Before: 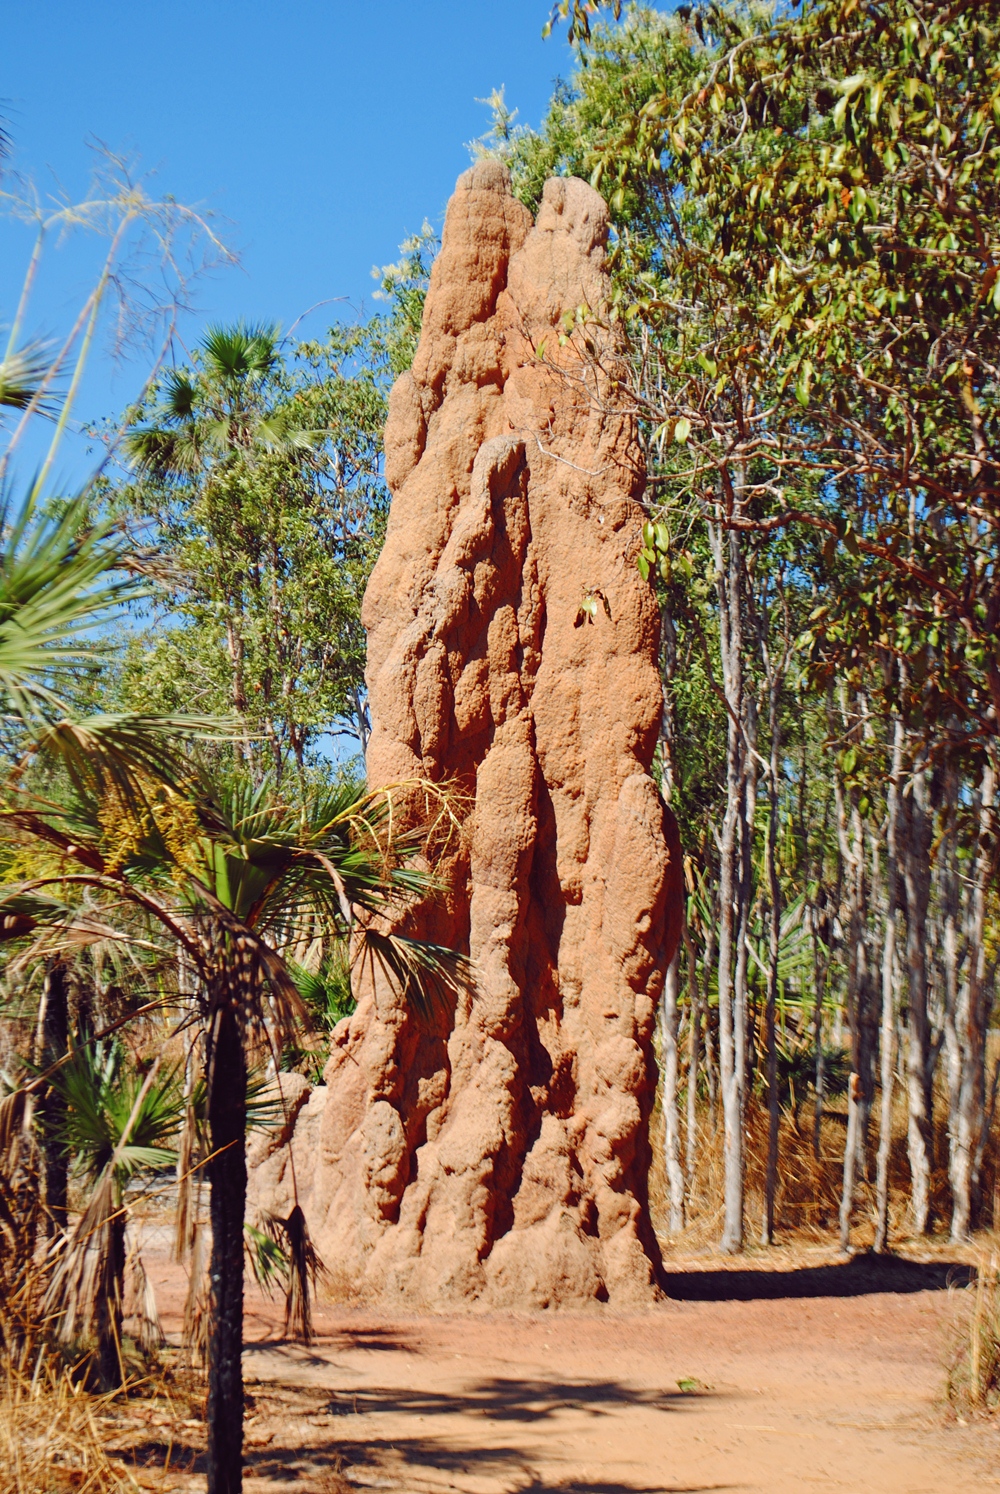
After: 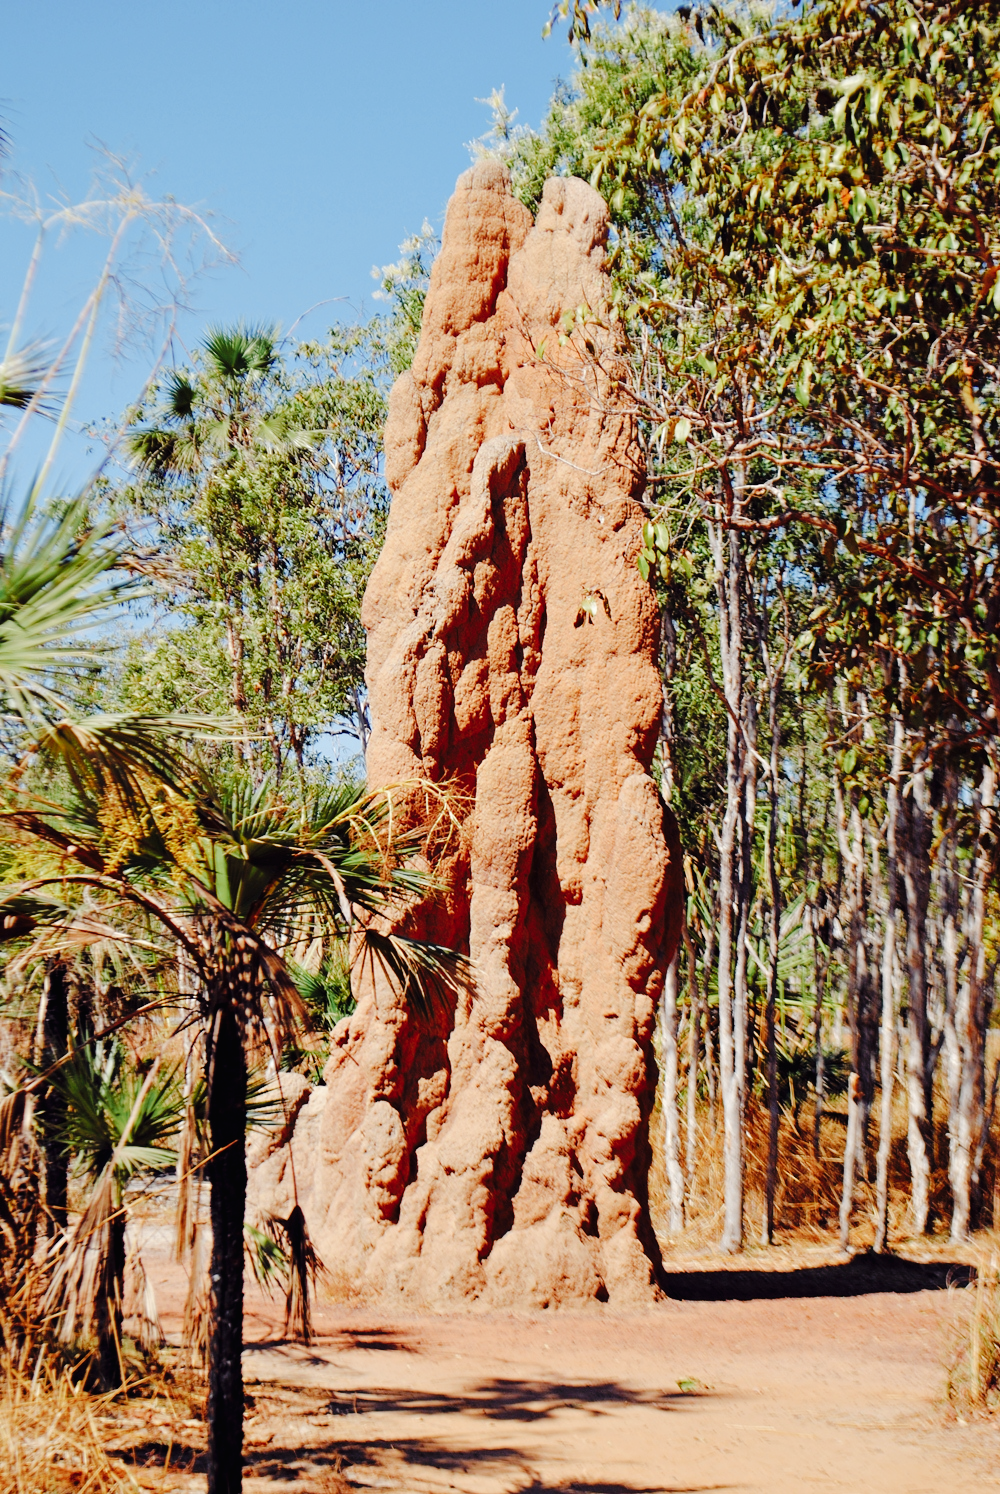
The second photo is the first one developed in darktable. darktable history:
tone curve: curves: ch0 [(0, 0) (0.003, 0.013) (0.011, 0.012) (0.025, 0.011) (0.044, 0.016) (0.069, 0.029) (0.1, 0.045) (0.136, 0.074) (0.177, 0.123) (0.224, 0.207) (0.277, 0.313) (0.335, 0.414) (0.399, 0.509) (0.468, 0.599) (0.543, 0.663) (0.623, 0.728) (0.709, 0.79) (0.801, 0.854) (0.898, 0.925) (1, 1)], preserve colors none
color look up table: target L [93.7, 89.81, 87.77, 86.02, 73.9, 70.68, 59.47, 60.21, 61.85, 37.8, 39.74, 21.94, 200.34, 101.25, 86.28, 76.6, 67.55, 57.05, 51.89, 48.13, 46.56, 41.58, 38.69, 30.31, 27.96, 15.21, 84.47, 84.05, 72.49, 71.73, 70.13, 67.58, 56.91, 55.73, 52.73, 40.12, 37.58, 35.92, 27.37, 28.44, 14, 4.192, 83.68, 79.82, 74.41, 66.34, 44.29, 22.6, 2.478], target a [-8.652, -17.88, -24.24, -27.35, -1.903, -33.17, -42.57, -23.37, -20.81, -25.4, -6.391, -14.59, 0, 0, -4.346, 25.27, 39.2, 15.83, 23.8, 61.03, 62.6, 29.69, 33.75, 7.374, 27.59, 4.086, 4.399, 26.5, 14.94, 44.2, 53.31, 34.19, 42.46, 16.2, 63.38, 24.14, 2.093, 40.82, 33.46, 20.74, 26.27, 12.46, -18.44, -24.94, -2.99, -10.98, -16.92, -1.397, -6.419], target b [33.87, 12.62, 35.7, 13.81, 36.98, 14.69, 32.62, 47.64, 9.884, 19.72, 28.21, 13.54, 0, -0.001, 70.3, 6.679, 57.94, 54.16, 26.48, 47.5, 21.5, 36.72, 10.29, 1.745, 28.25, 16.53, -16.48, -16.56, -33.5, -25.9, -34.04, -36.8, -0.17, -8.26, -12.52, -29.67, -43.61, -55.35, 3.267, -67.55, -37.27, -8.755, -19.55, -5.551, -2.325, -33.11, -15.98, -16.23, -3.387], num patches 49
